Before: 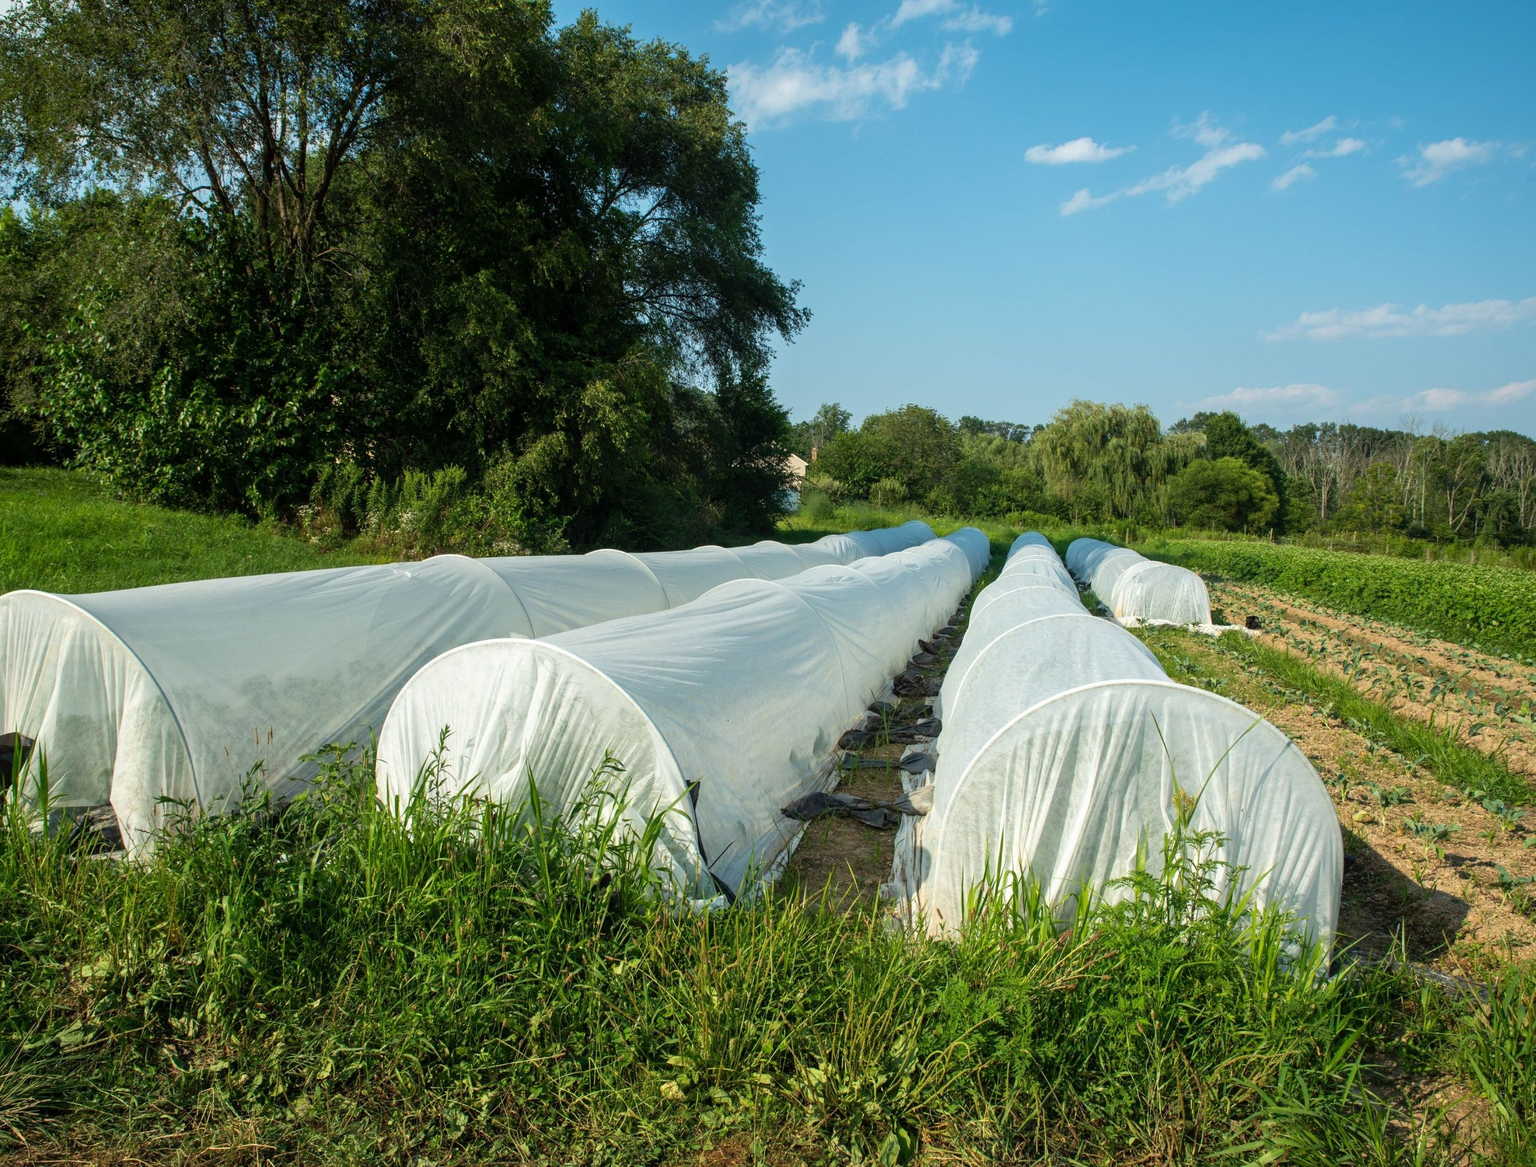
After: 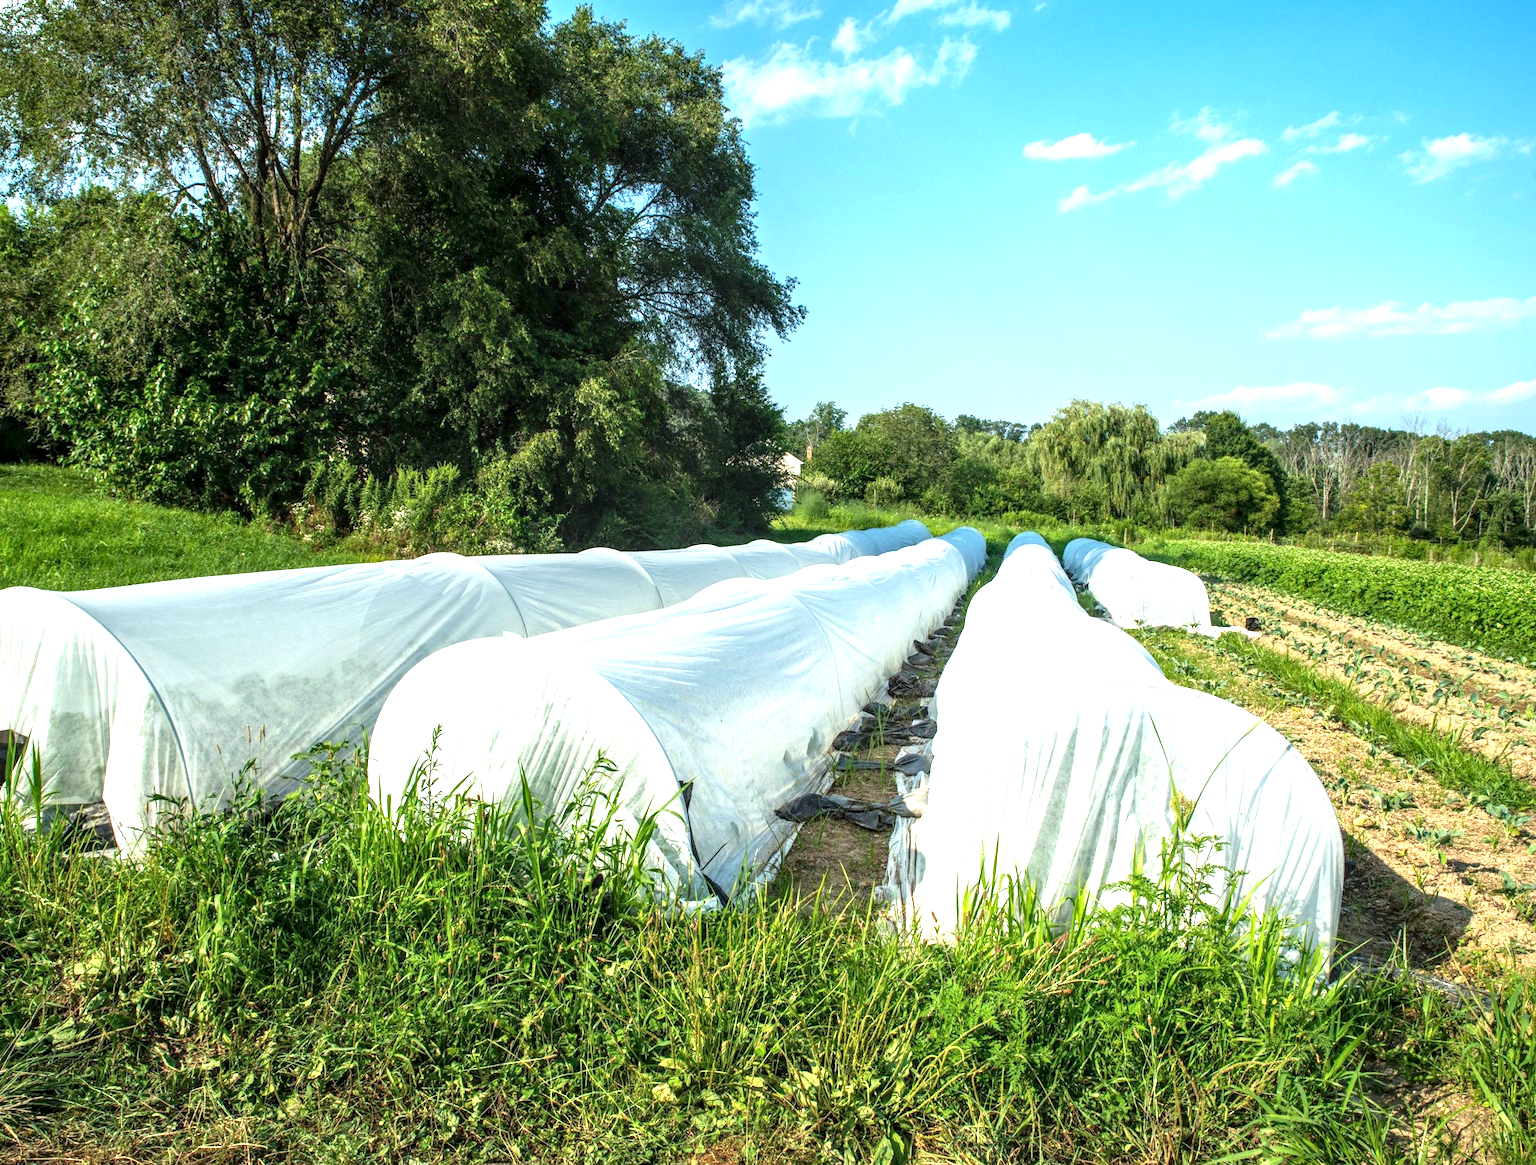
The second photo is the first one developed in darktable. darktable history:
exposure: black level correction 0, exposure 1.1 EV, compensate exposure bias true, compensate highlight preservation false
local contrast: highlights 35%, detail 135%
rotate and perspective: rotation 0.192°, lens shift (horizontal) -0.015, crop left 0.005, crop right 0.996, crop top 0.006, crop bottom 0.99
white balance: red 0.983, blue 1.036
